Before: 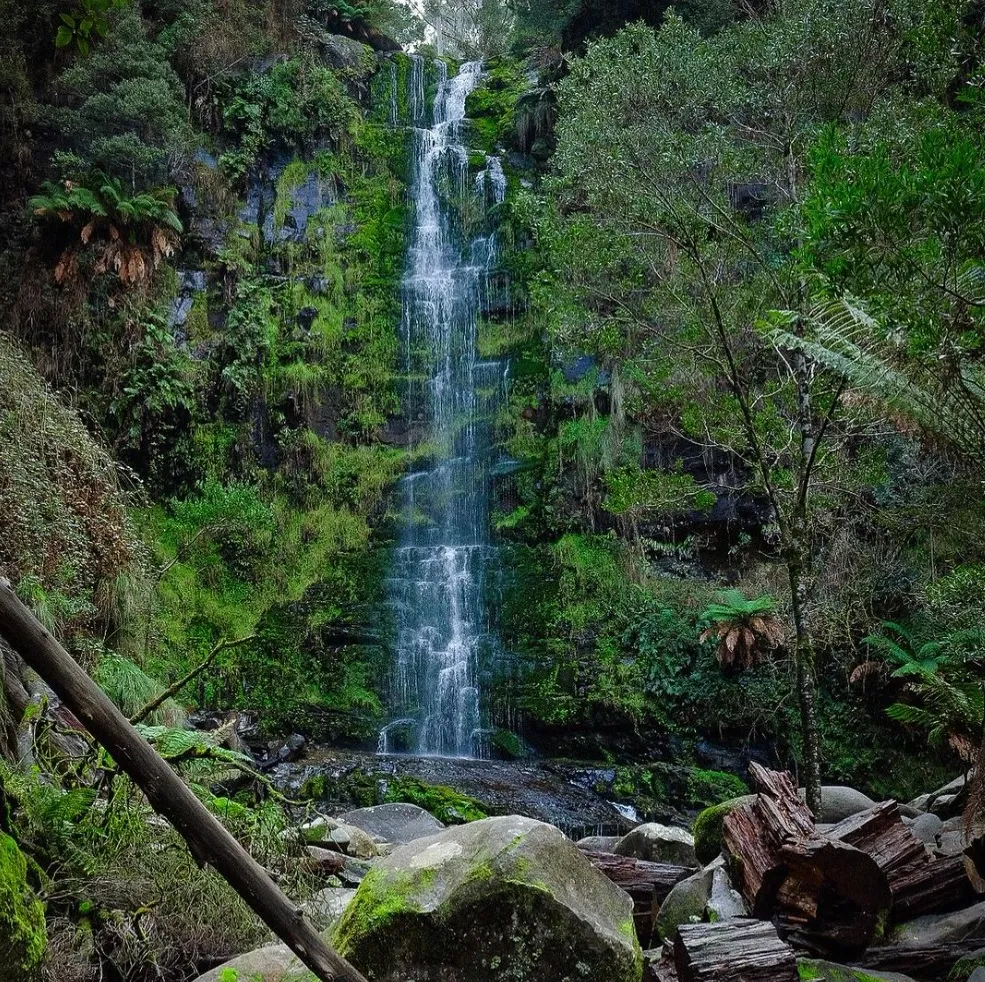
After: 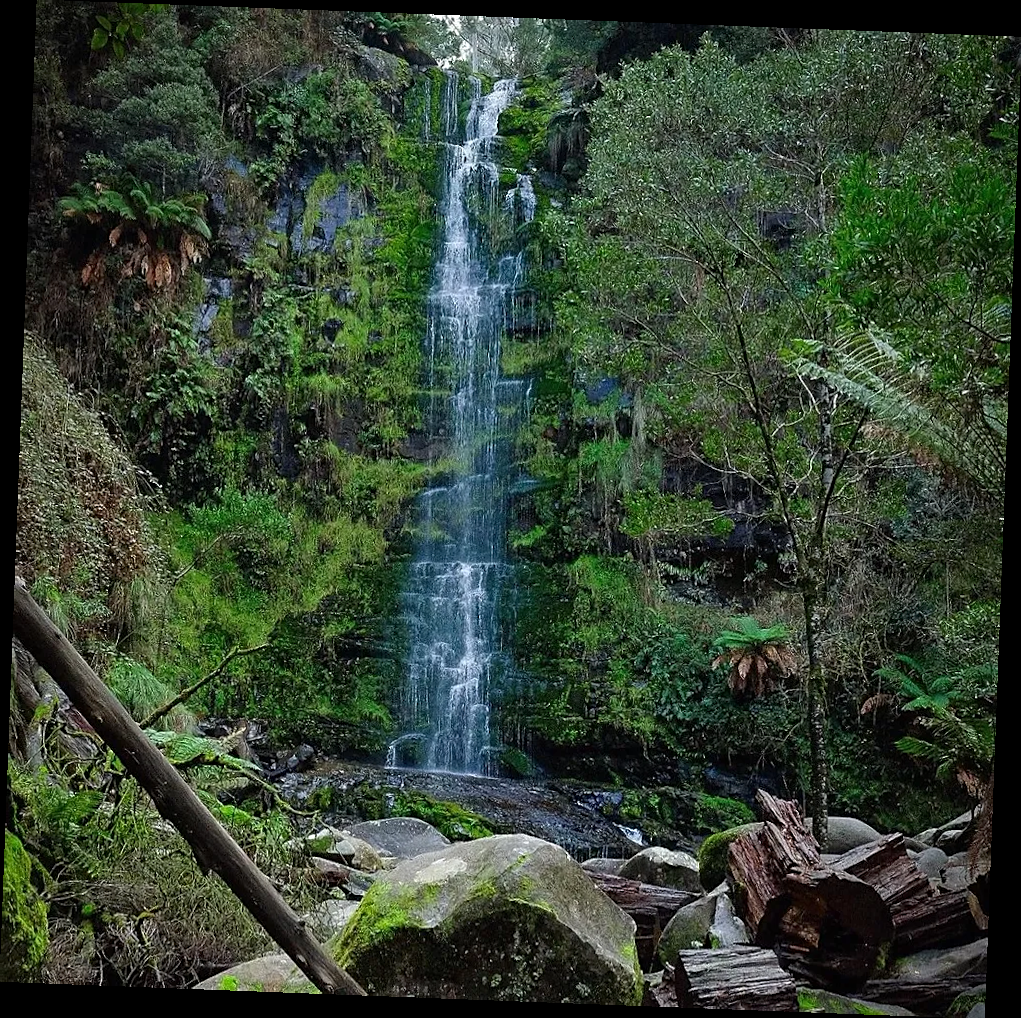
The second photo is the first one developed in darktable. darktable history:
rotate and perspective: rotation 2.17°, automatic cropping off
sharpen: radius 1.864, amount 0.398, threshold 1.271
